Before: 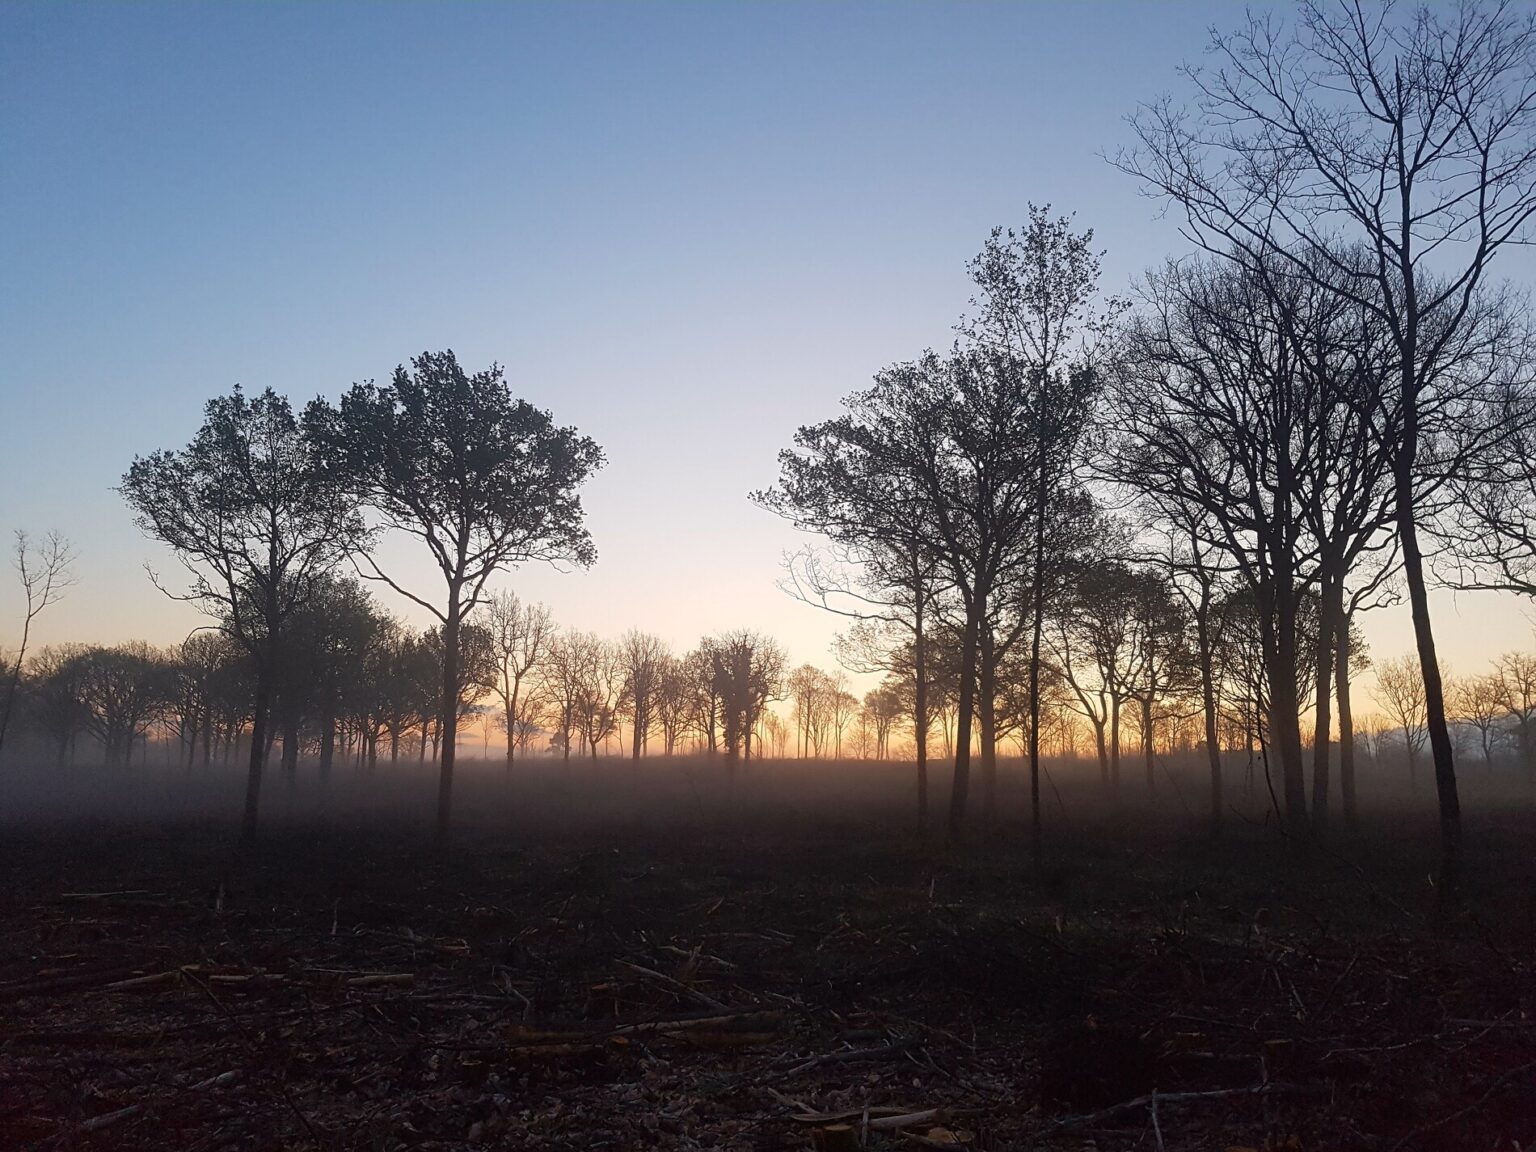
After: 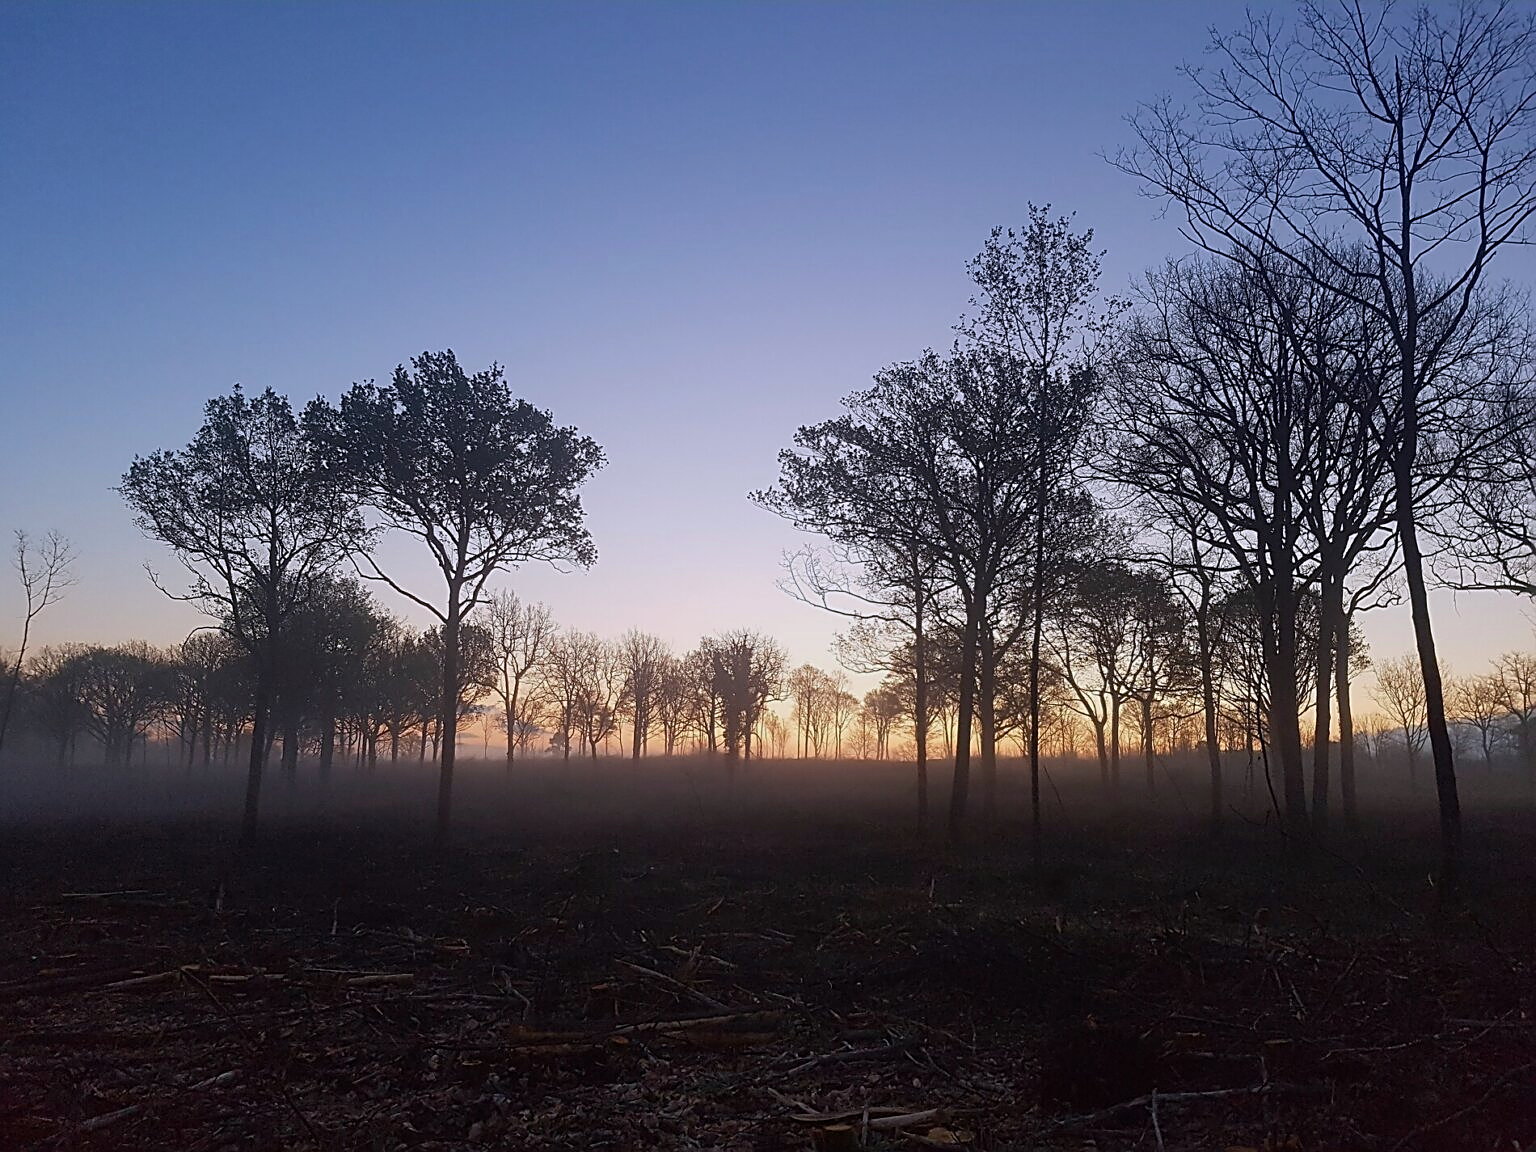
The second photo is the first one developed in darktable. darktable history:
sharpen: amount 0.55
graduated density: hue 238.83°, saturation 50%
